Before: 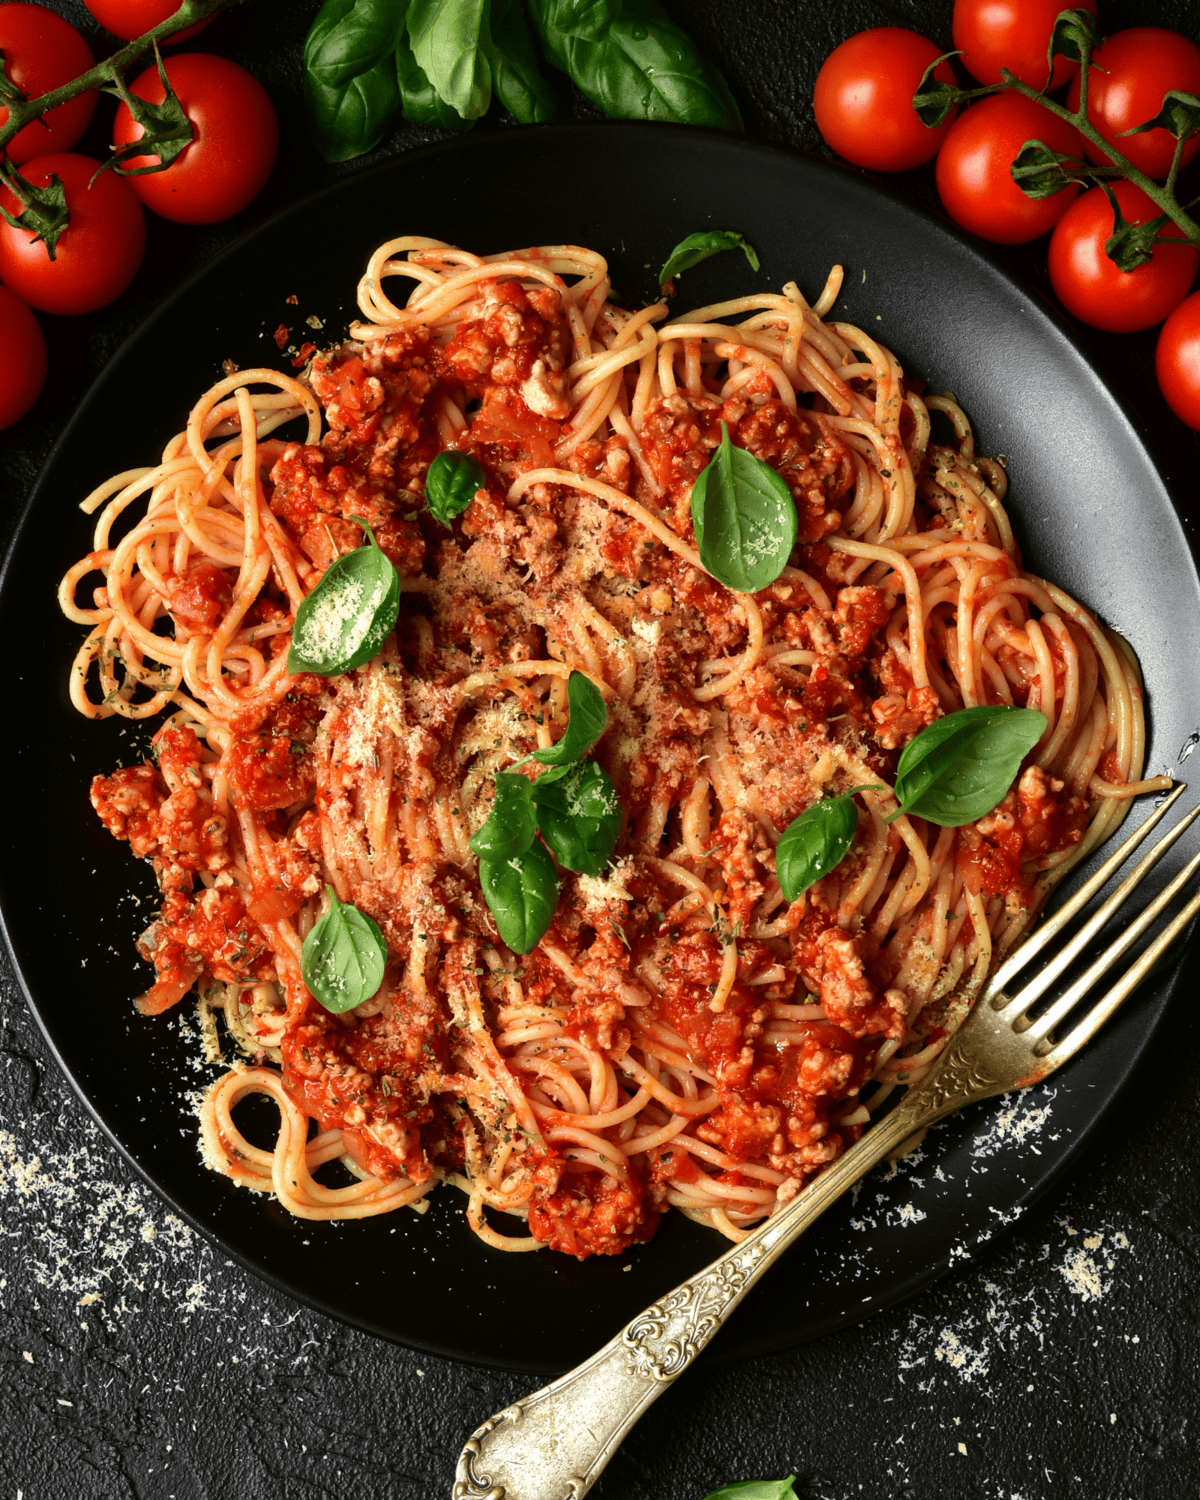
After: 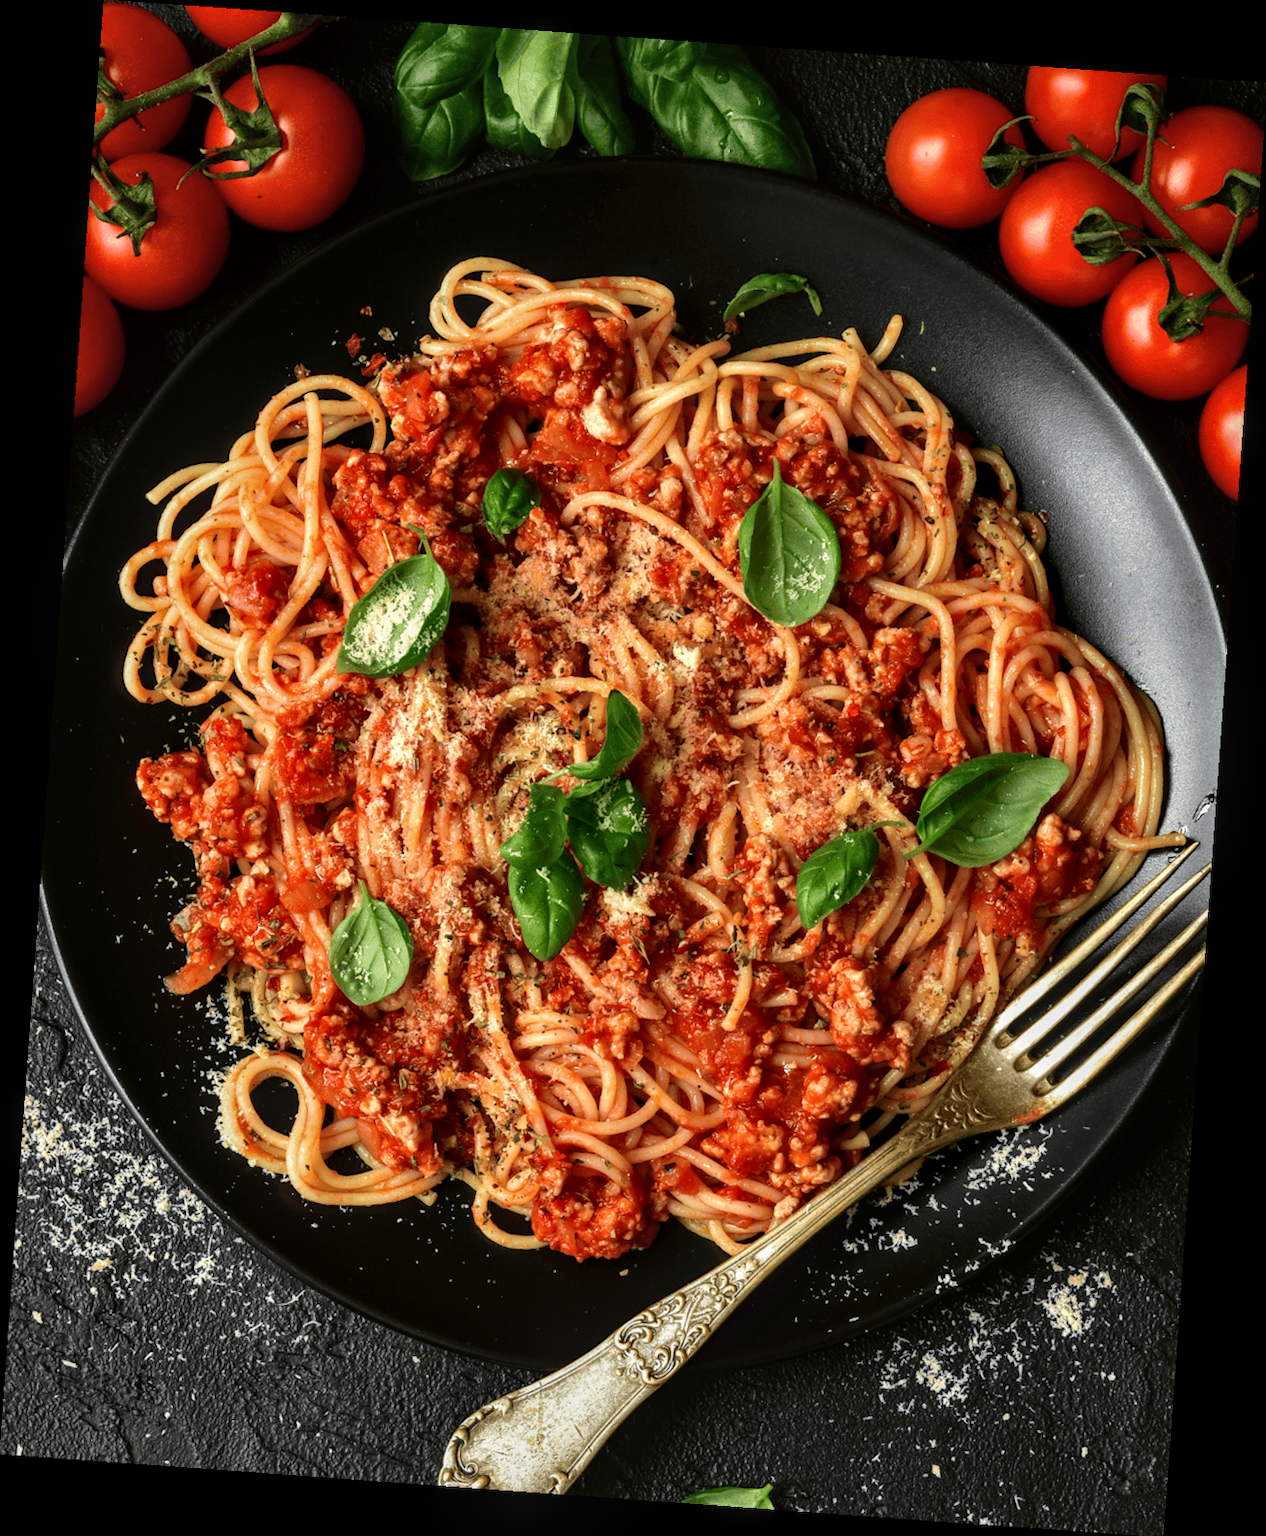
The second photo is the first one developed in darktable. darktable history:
rotate and perspective: rotation 4.1°, automatic cropping off
local contrast: on, module defaults
